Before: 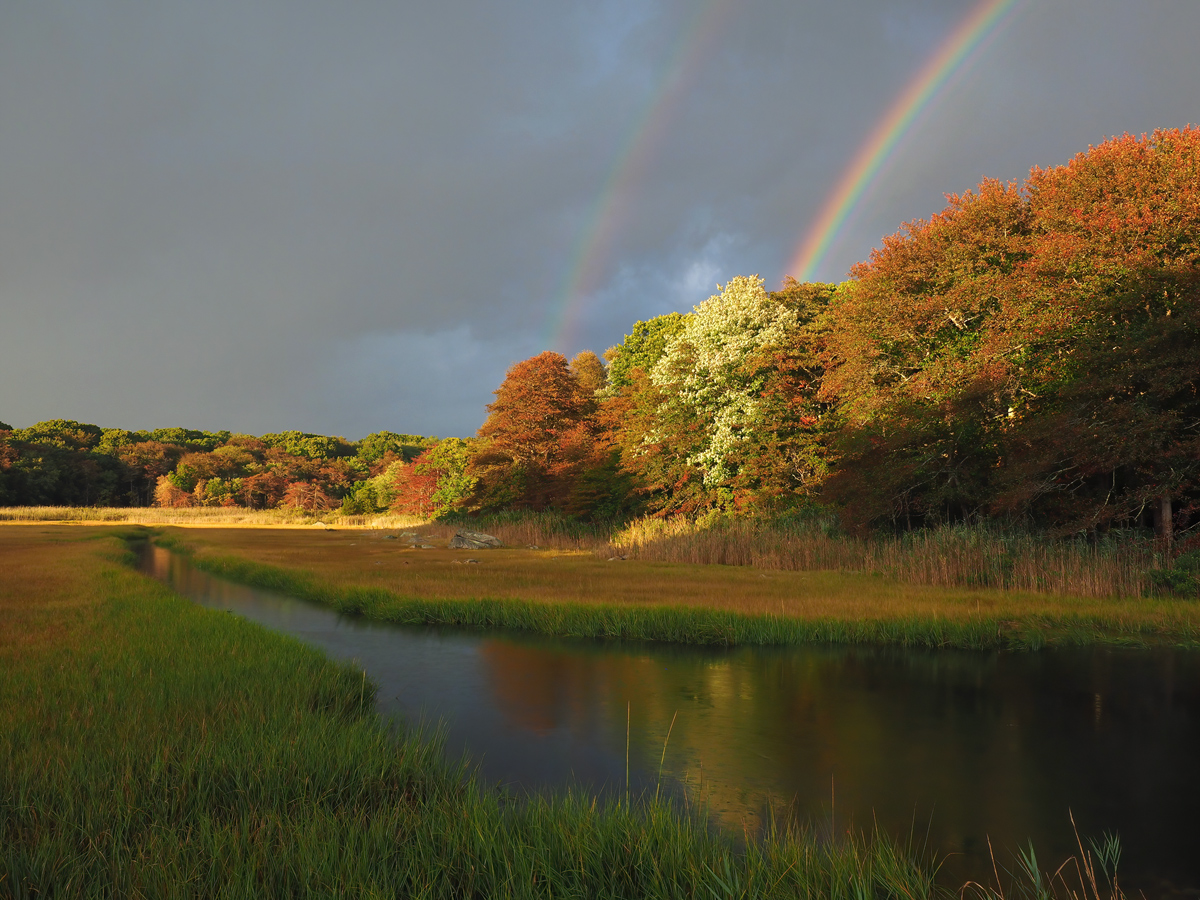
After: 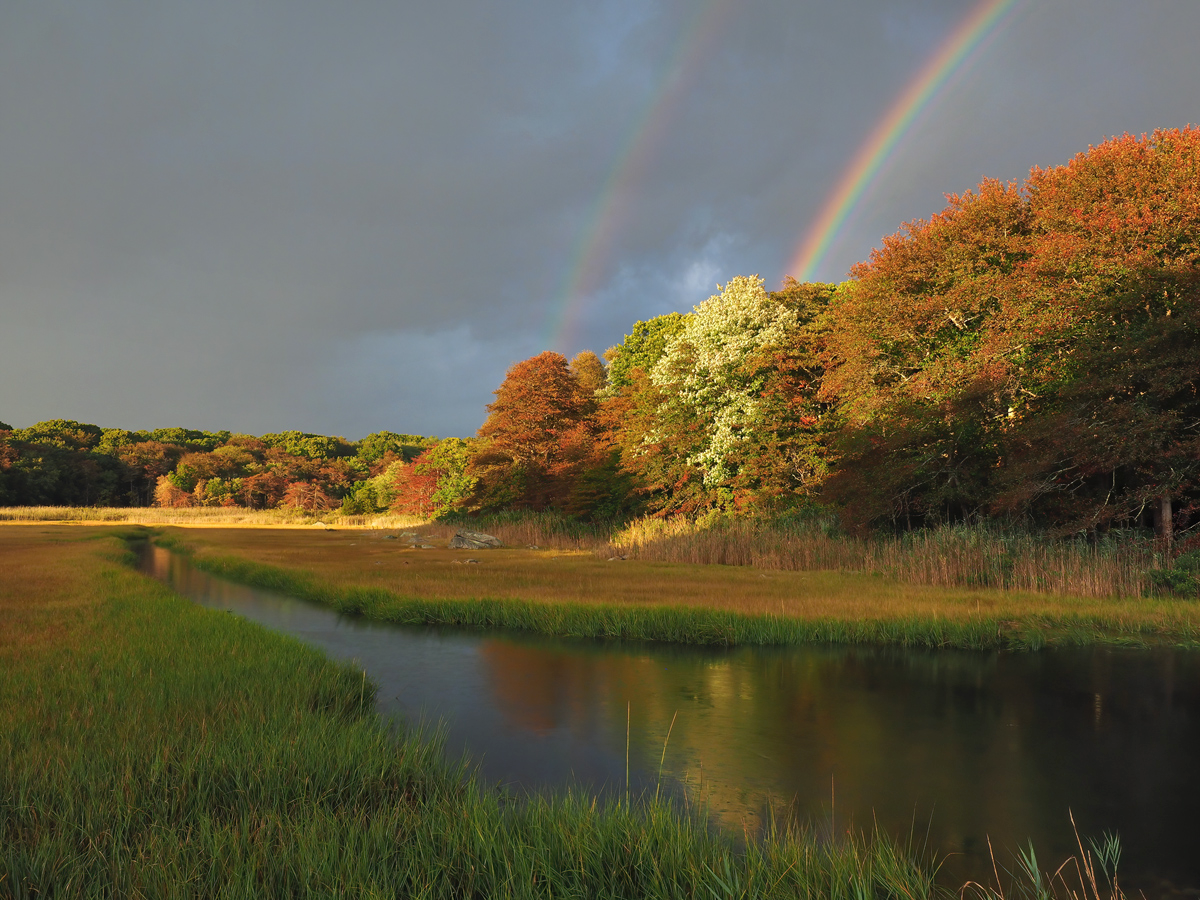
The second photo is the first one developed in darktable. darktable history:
shadows and highlights: radius 105.69, shadows 40.43, highlights -72.41, low approximation 0.01, soften with gaussian
